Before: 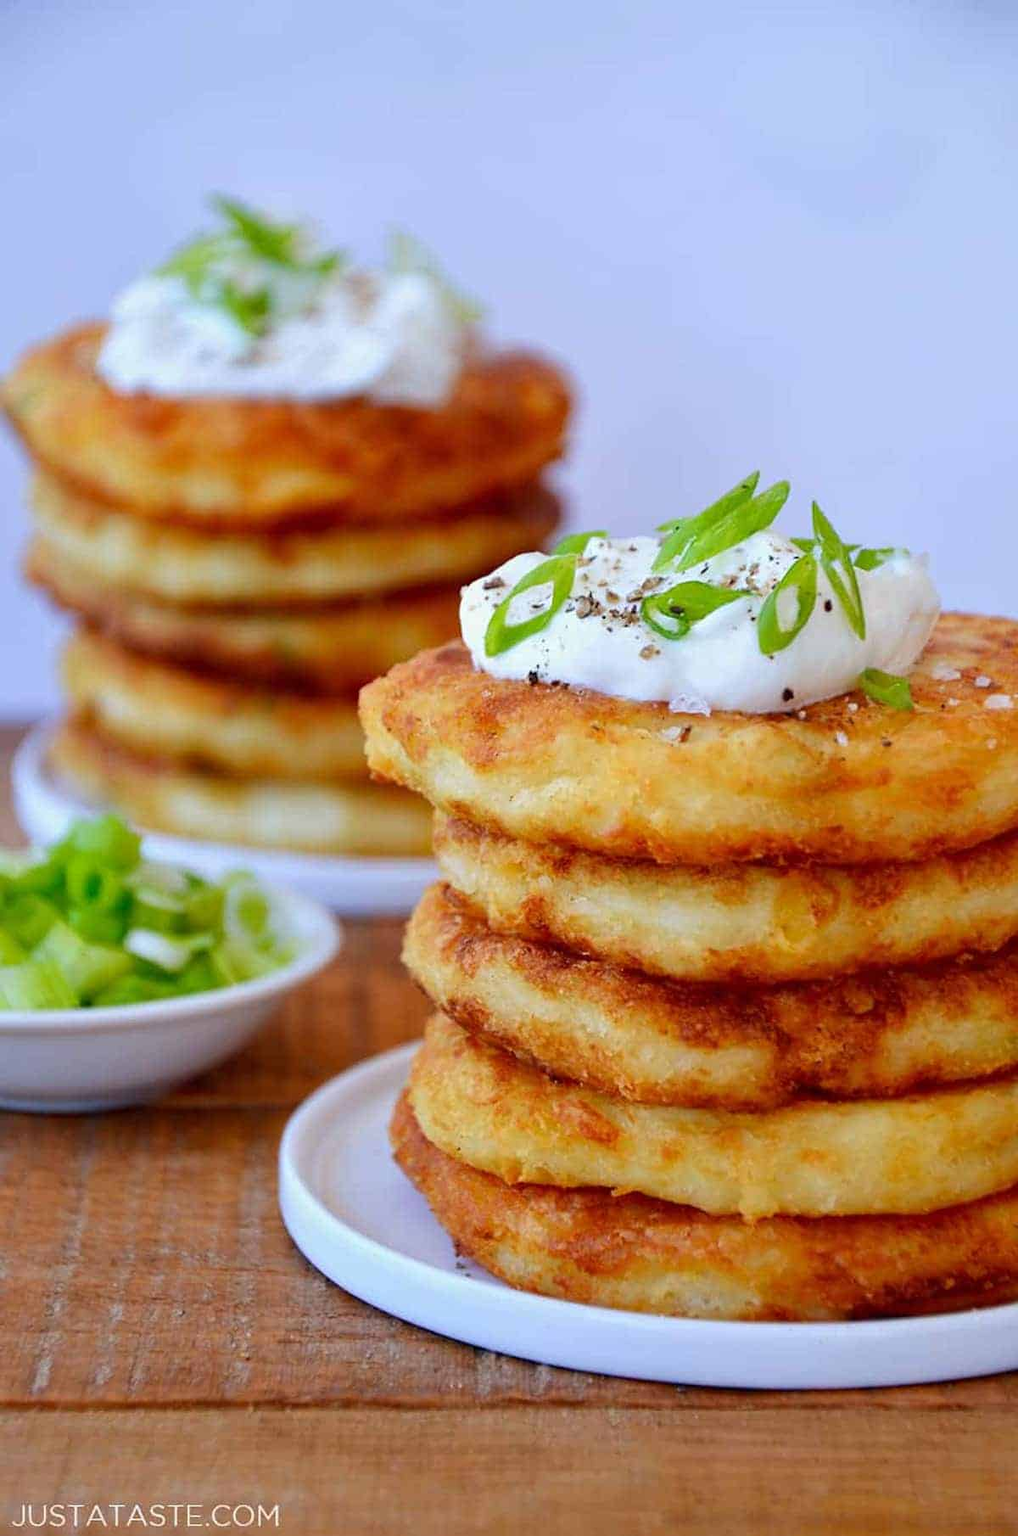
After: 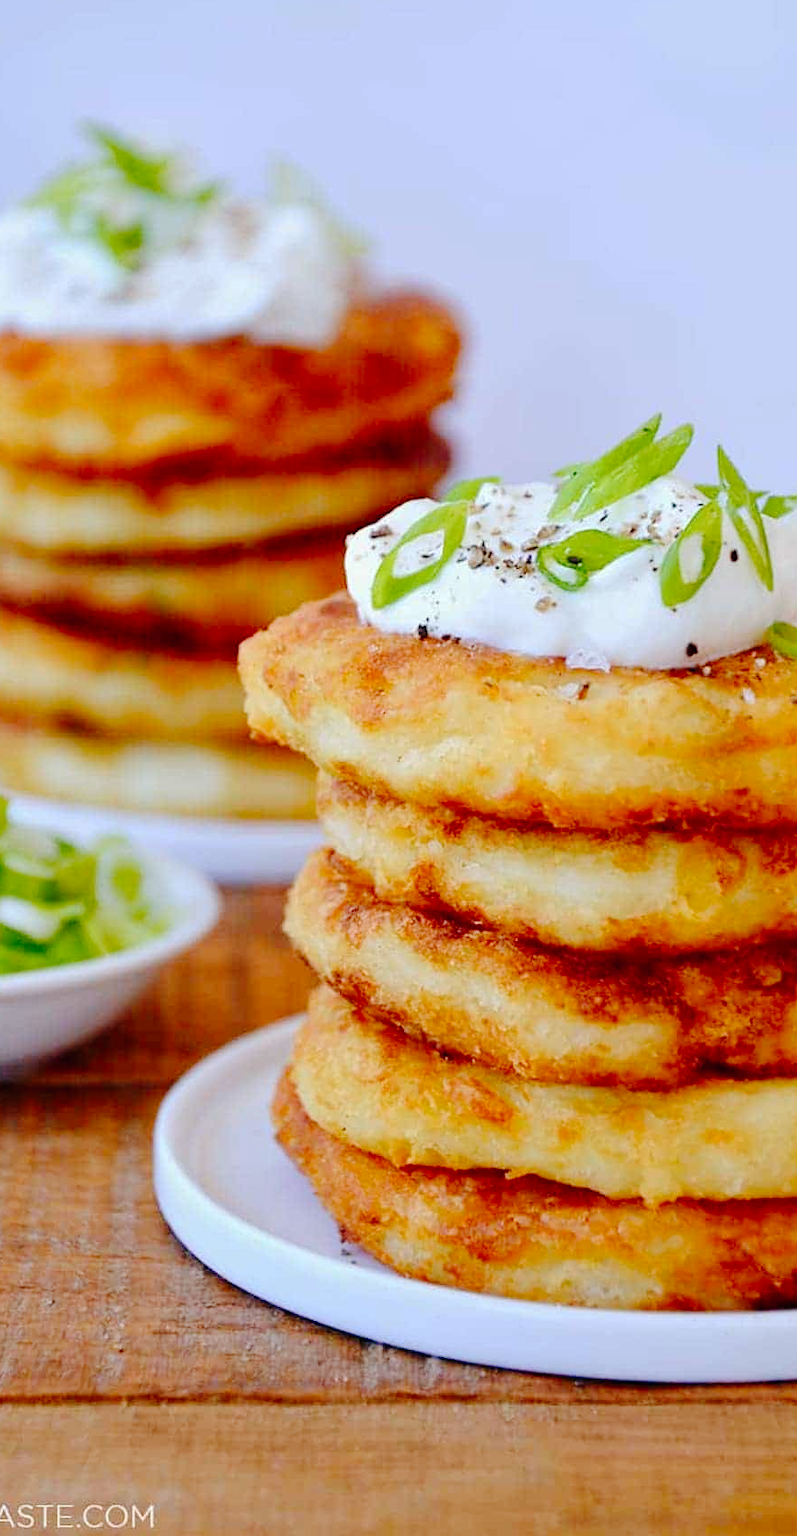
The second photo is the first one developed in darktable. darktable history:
crop and rotate: left 13.15%, top 5.251%, right 12.609%
tone curve: curves: ch0 [(0, 0) (0.003, 0.011) (0.011, 0.012) (0.025, 0.013) (0.044, 0.023) (0.069, 0.04) (0.1, 0.06) (0.136, 0.094) (0.177, 0.145) (0.224, 0.213) (0.277, 0.301) (0.335, 0.389) (0.399, 0.473) (0.468, 0.554) (0.543, 0.627) (0.623, 0.694) (0.709, 0.763) (0.801, 0.83) (0.898, 0.906) (1, 1)], preserve colors none
